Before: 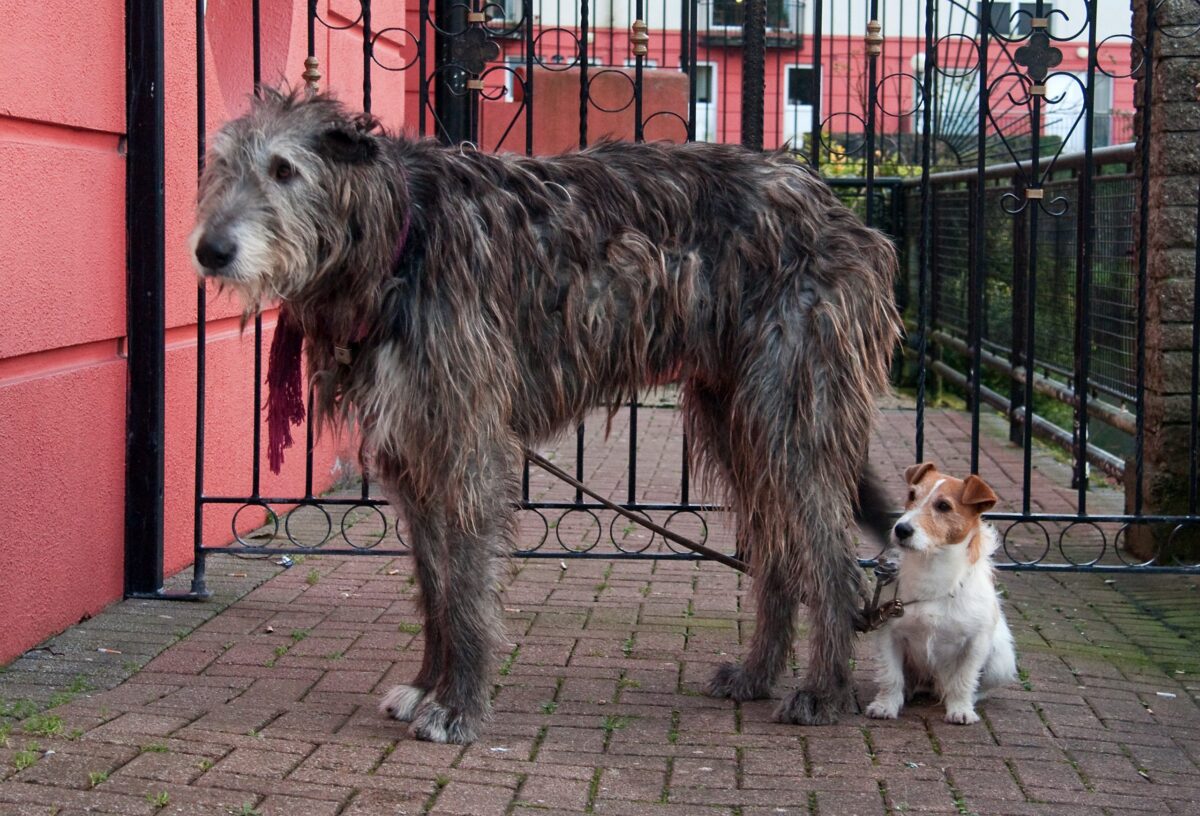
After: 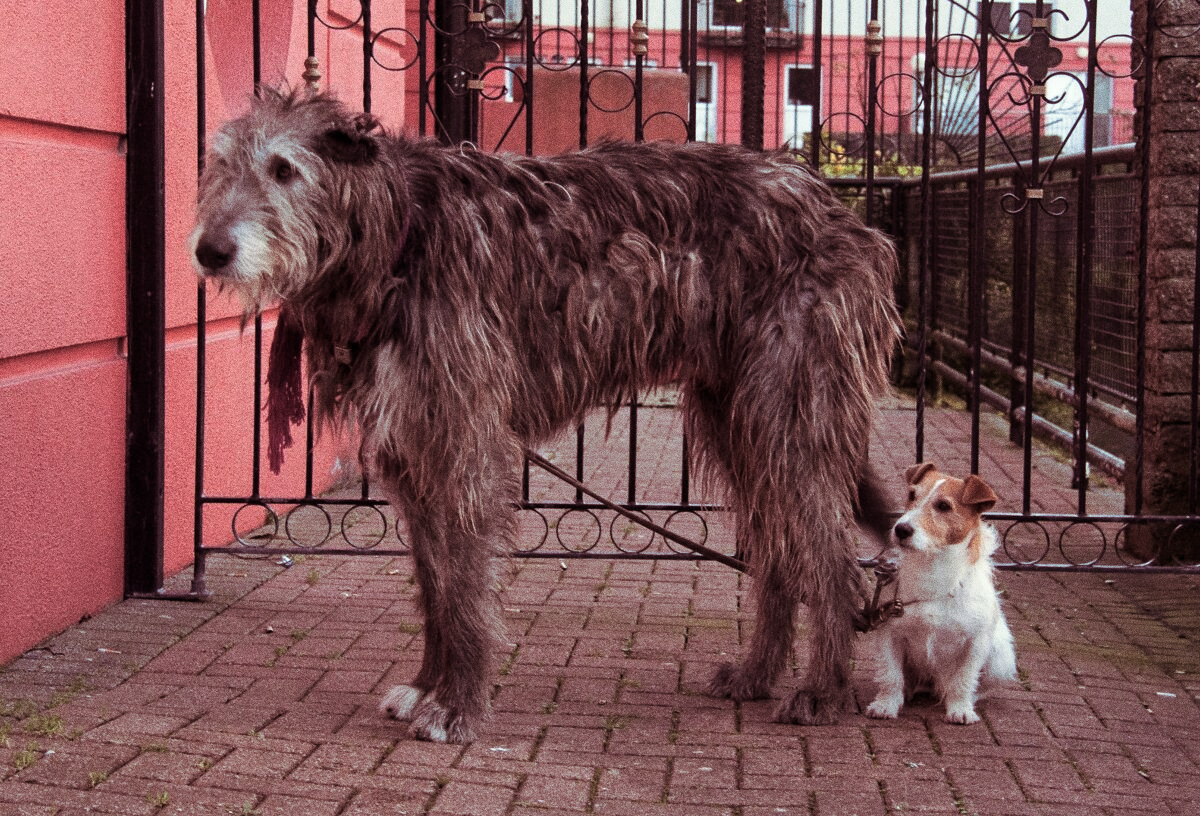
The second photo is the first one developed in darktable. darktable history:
split-toning: on, module defaults
grain: coarseness 0.09 ISO, strength 40%
